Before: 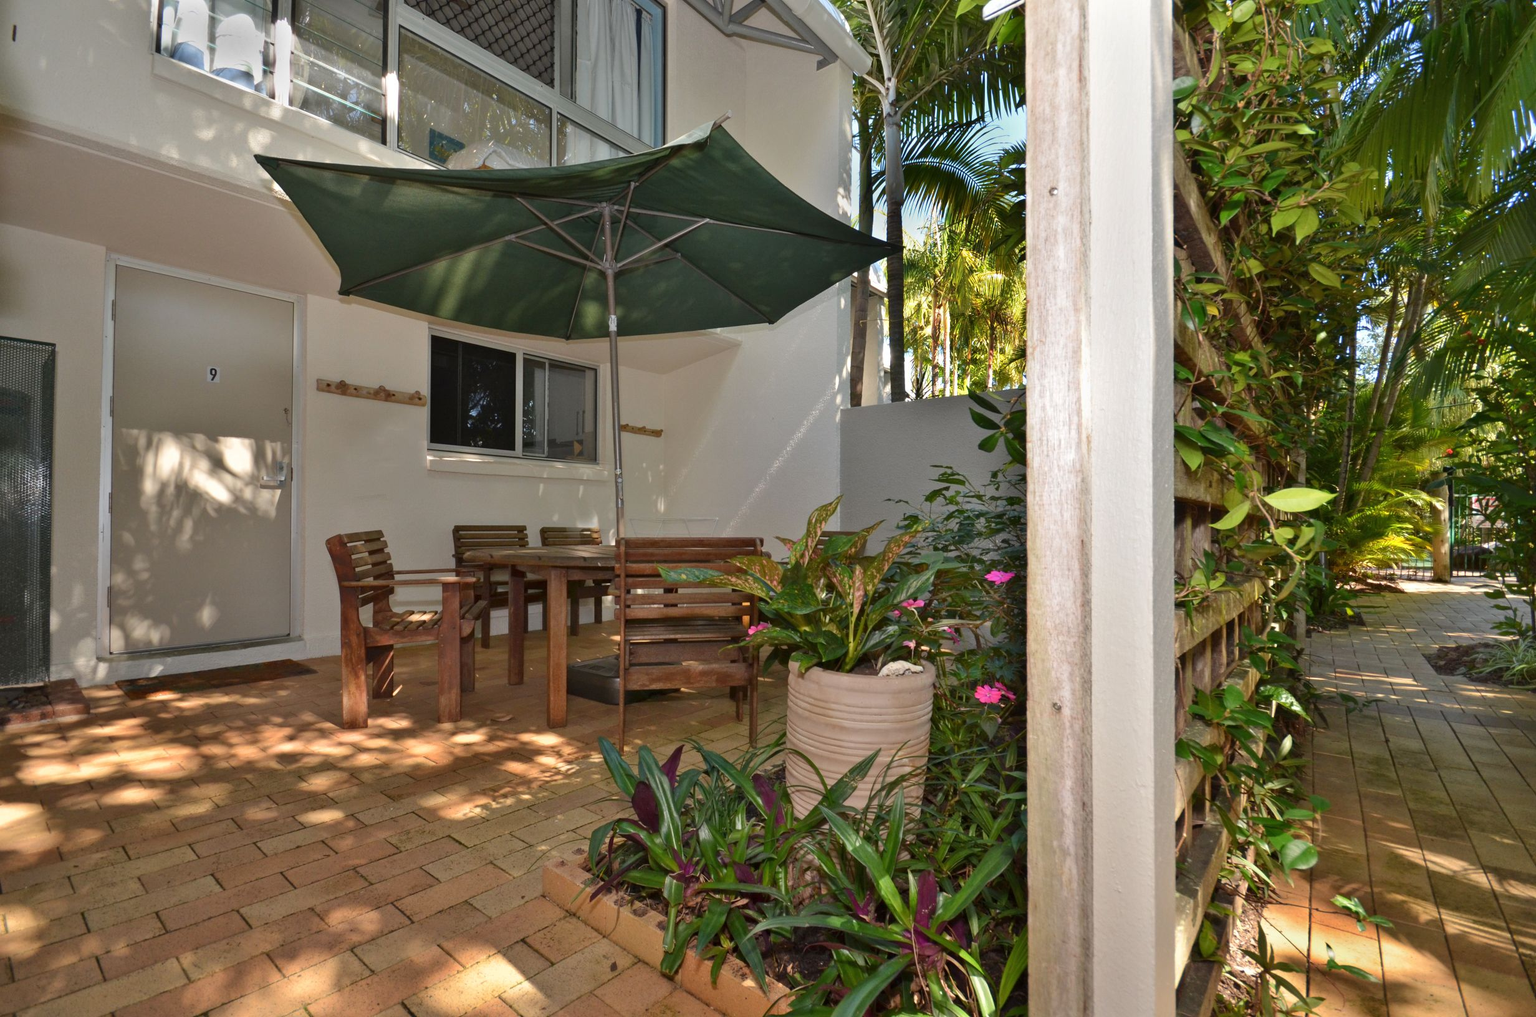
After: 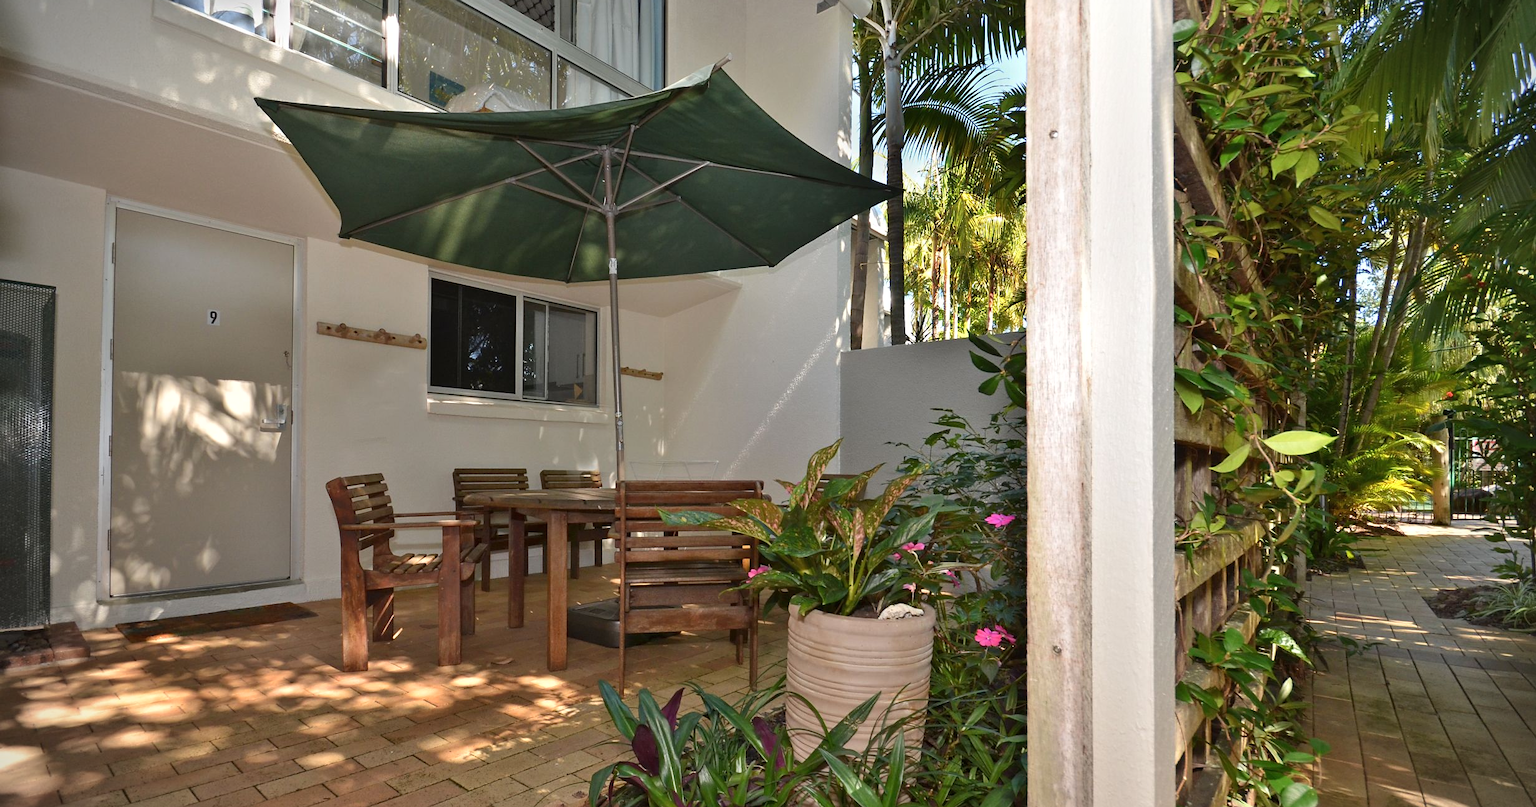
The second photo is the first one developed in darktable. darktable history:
vignetting: fall-off start 89.49%, fall-off radius 44.29%, width/height ratio 1.158, unbound false
crop and rotate: top 5.669%, bottom 14.951%
shadows and highlights: shadows -11.28, white point adjustment 3.86, highlights 26.71
sharpen: radius 1.451, amount 0.413, threshold 1.705
